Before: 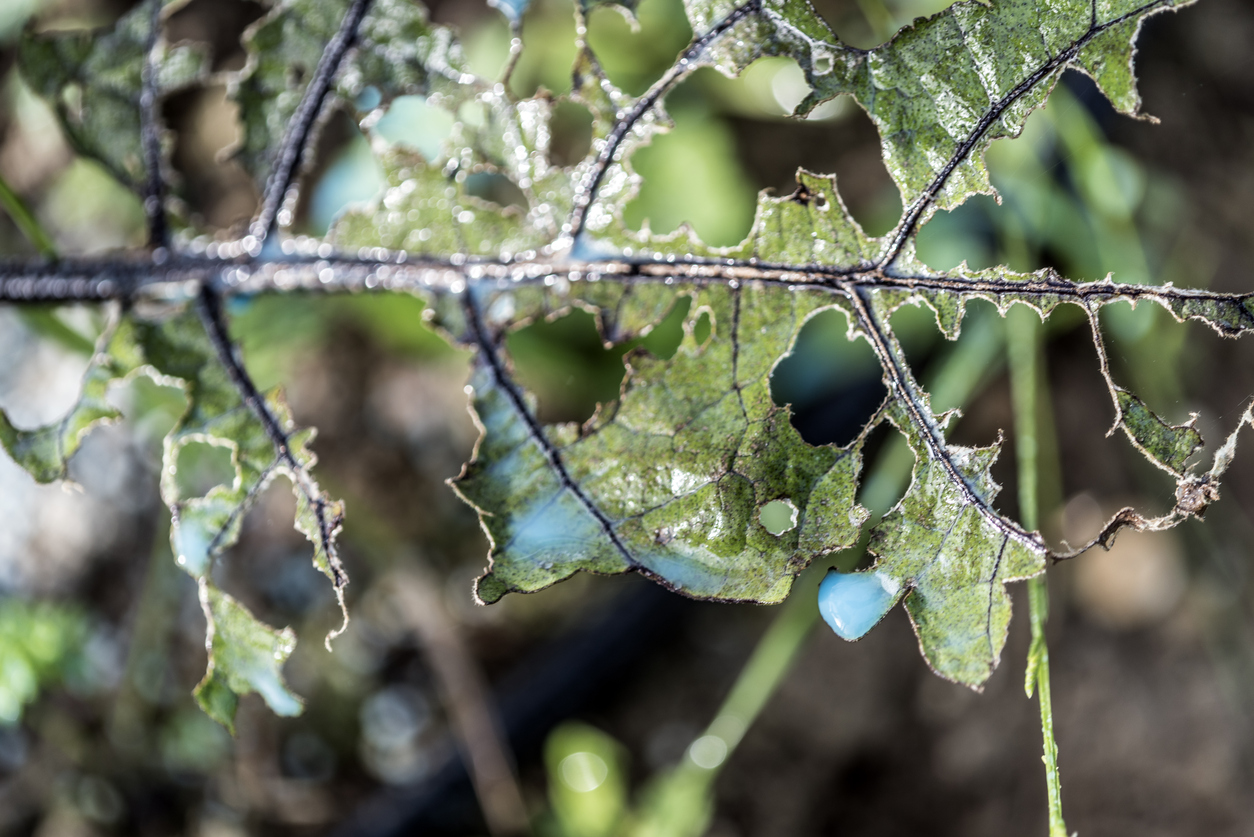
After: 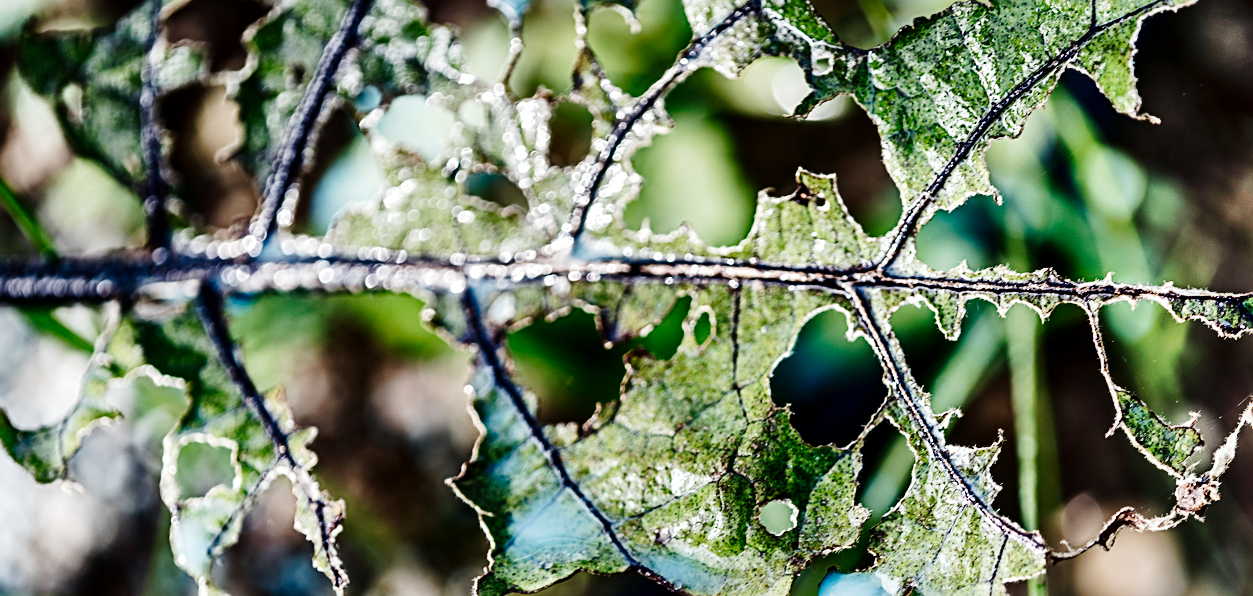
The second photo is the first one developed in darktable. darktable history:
exposure: exposure 0.505 EV, compensate highlight preservation false
tone curve: curves: ch0 [(0, 0) (0.11, 0.061) (0.256, 0.259) (0.398, 0.494) (0.498, 0.611) (0.65, 0.757) (0.835, 0.883) (1, 0.961)]; ch1 [(0, 0) (0.346, 0.307) (0.408, 0.369) (0.453, 0.457) (0.482, 0.479) (0.502, 0.498) (0.521, 0.51) (0.553, 0.554) (0.618, 0.65) (0.693, 0.727) (1, 1)]; ch2 [(0, 0) (0.366, 0.337) (0.434, 0.46) (0.485, 0.494) (0.5, 0.494) (0.511, 0.508) (0.537, 0.55) (0.579, 0.599) (0.621, 0.693) (1, 1)], preserve colors none
shadows and highlights: radius 122.56, shadows 99.62, white point adjustment -3.15, highlights -99.69, soften with gaussian
crop: right 0%, bottom 28.695%
contrast brightness saturation: contrast 0.103, brightness -0.269, saturation 0.139
color balance rgb: shadows lift › chroma 1.991%, shadows lift › hue 265.3°, linear chroma grading › shadows -1.771%, linear chroma grading › highlights -14.792%, linear chroma grading › global chroma -9.637%, linear chroma grading › mid-tones -9.722%, perceptual saturation grading › global saturation 0.115%
sharpen: radius 2.728
